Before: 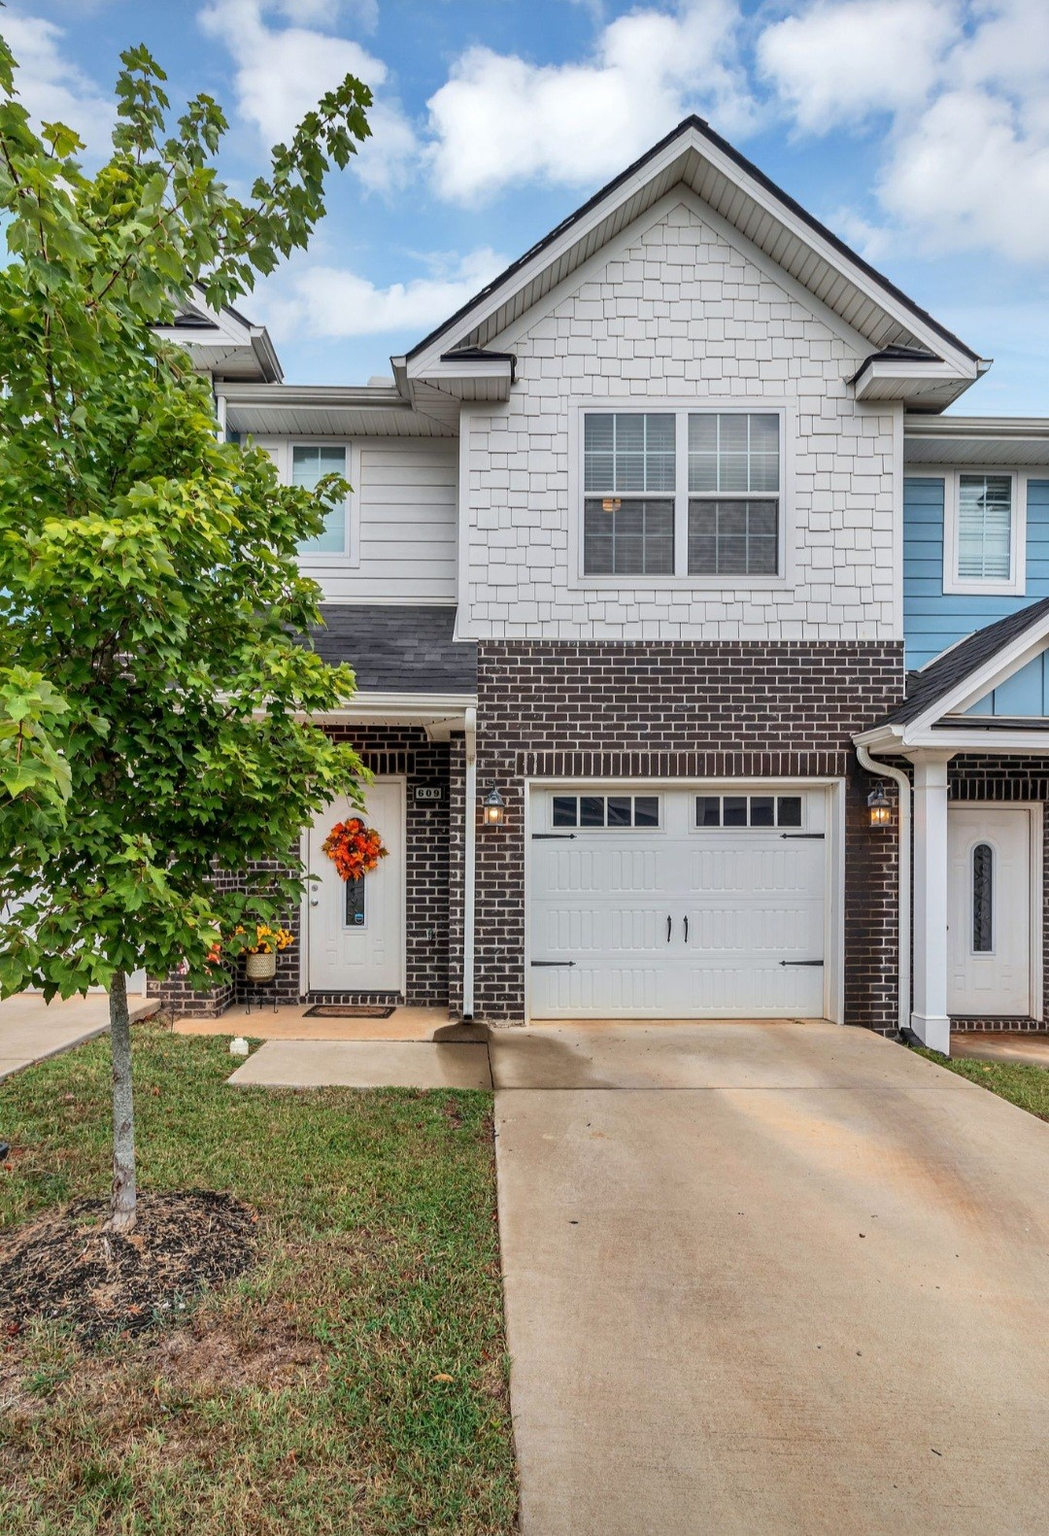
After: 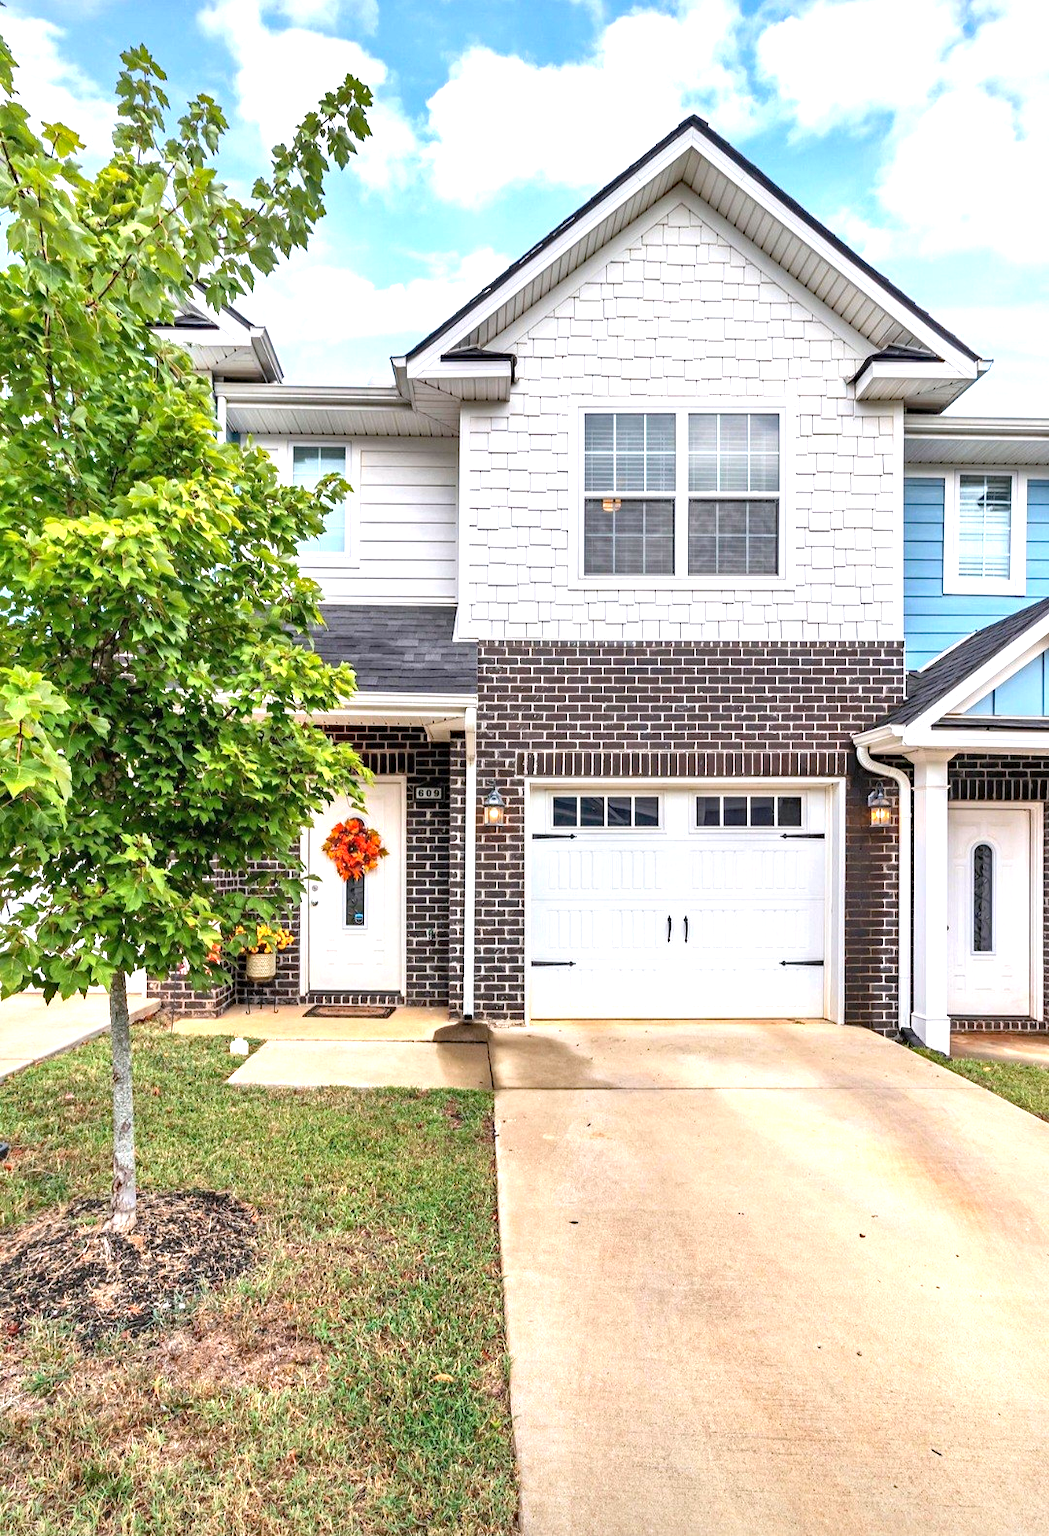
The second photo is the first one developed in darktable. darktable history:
exposure: black level correction 0, exposure 1.125 EV, compensate exposure bias true, compensate highlight preservation false
white balance: red 1.009, blue 1.027
haze removal: compatibility mode true, adaptive false
